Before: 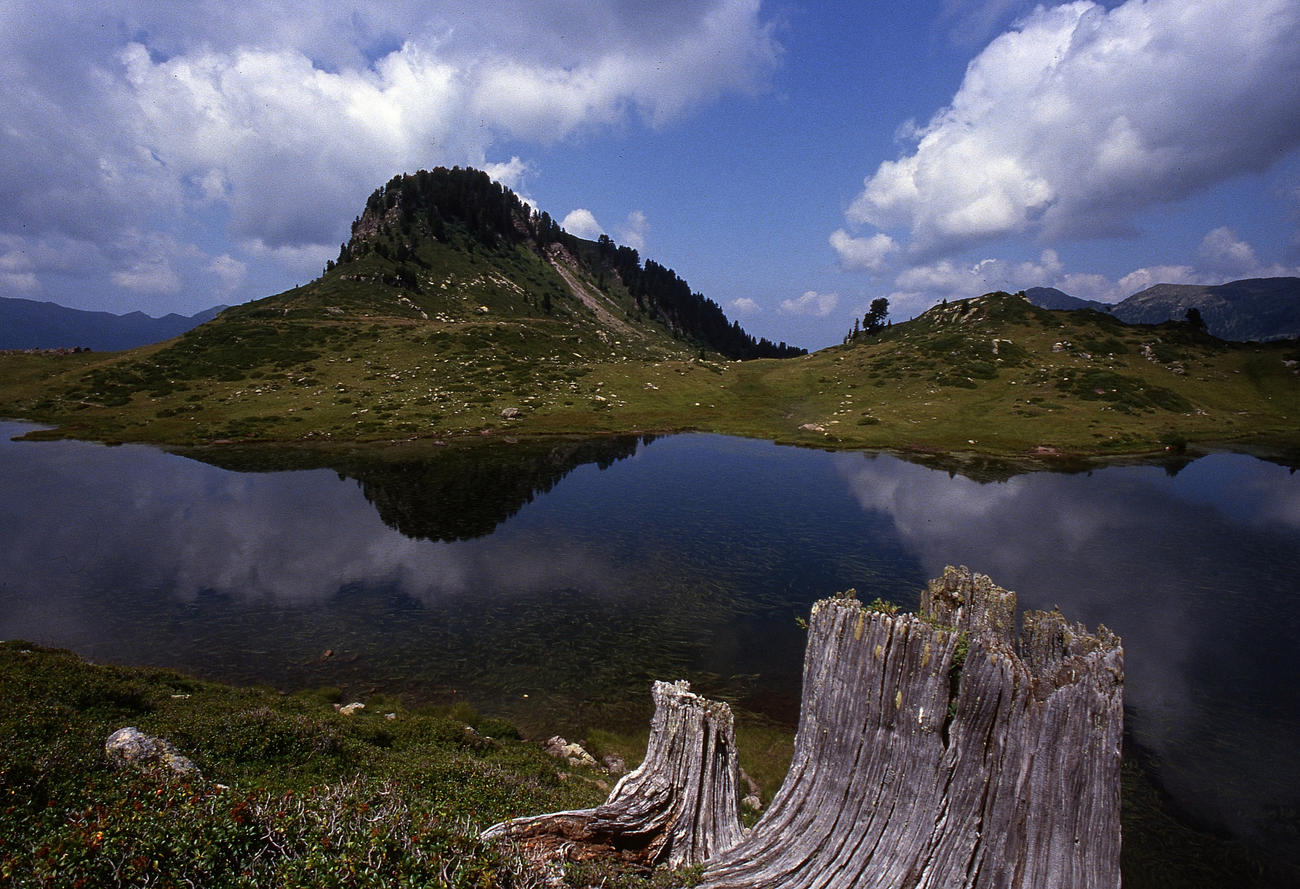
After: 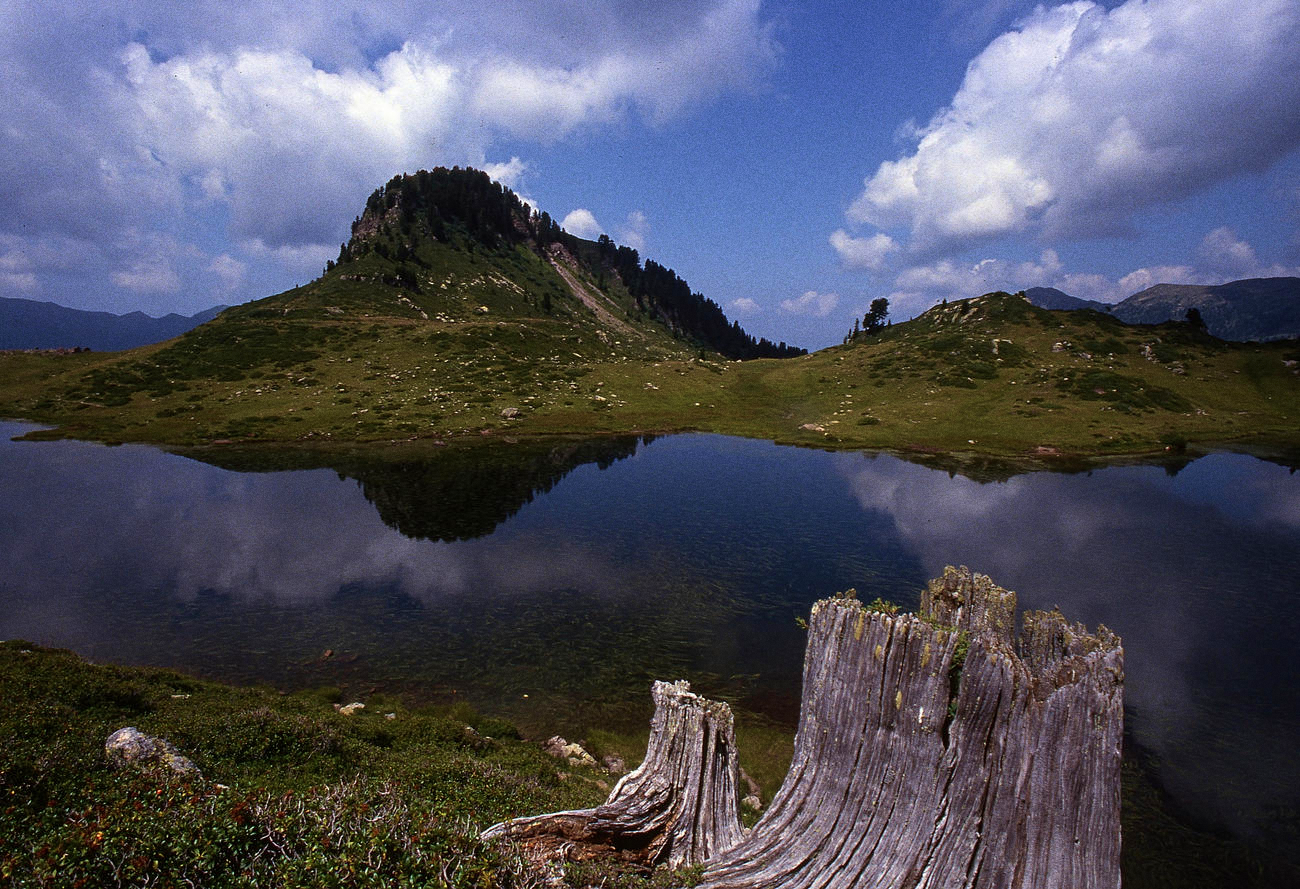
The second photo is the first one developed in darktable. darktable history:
velvia: on, module defaults
grain: on, module defaults
